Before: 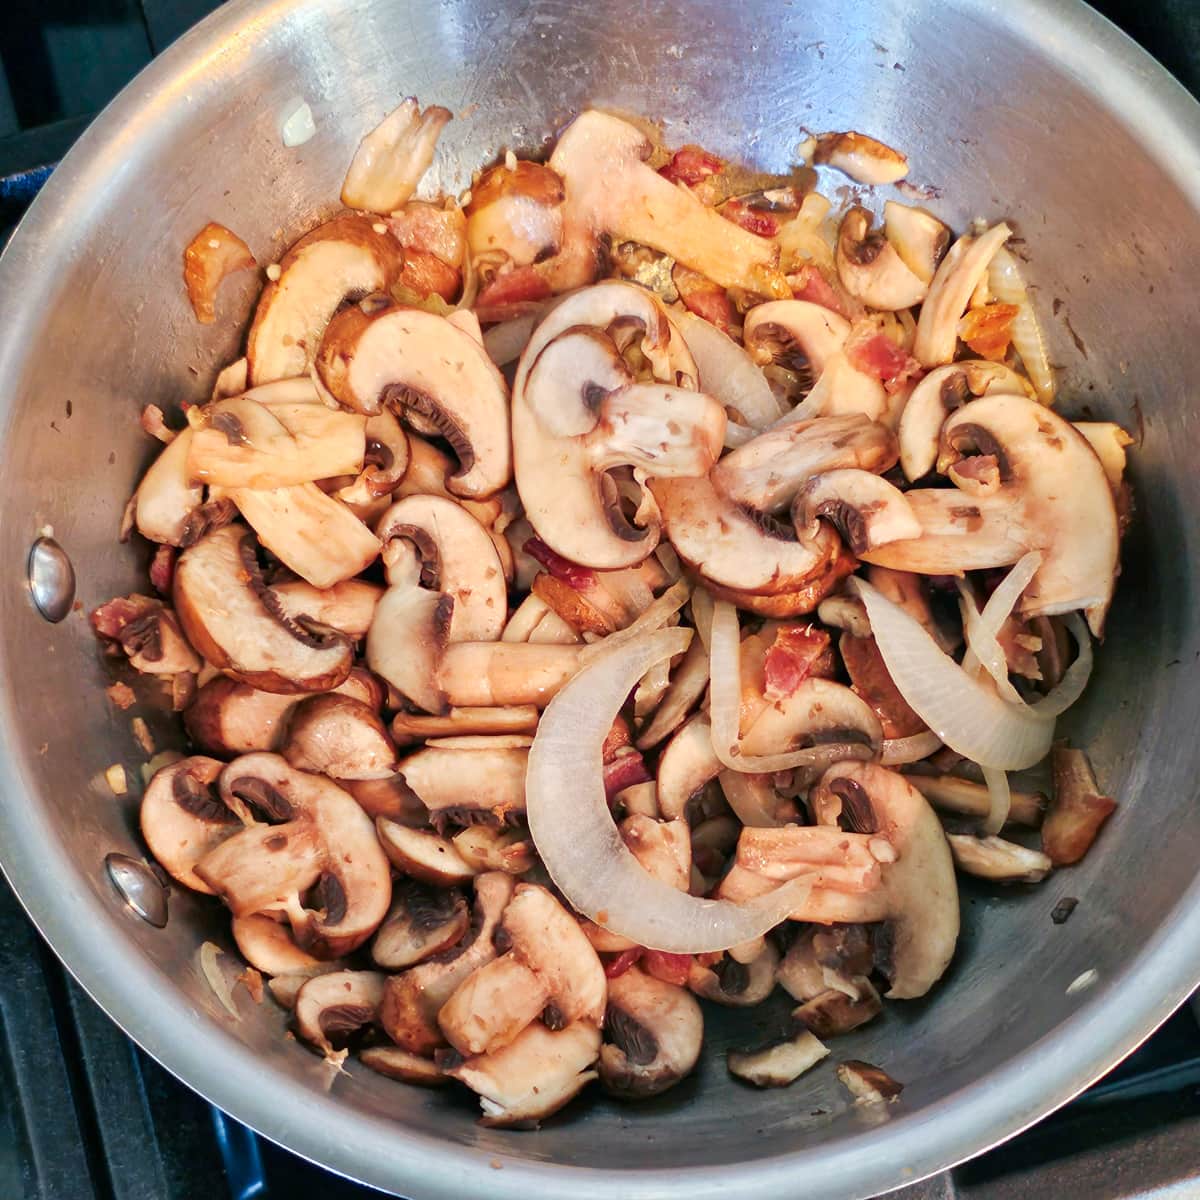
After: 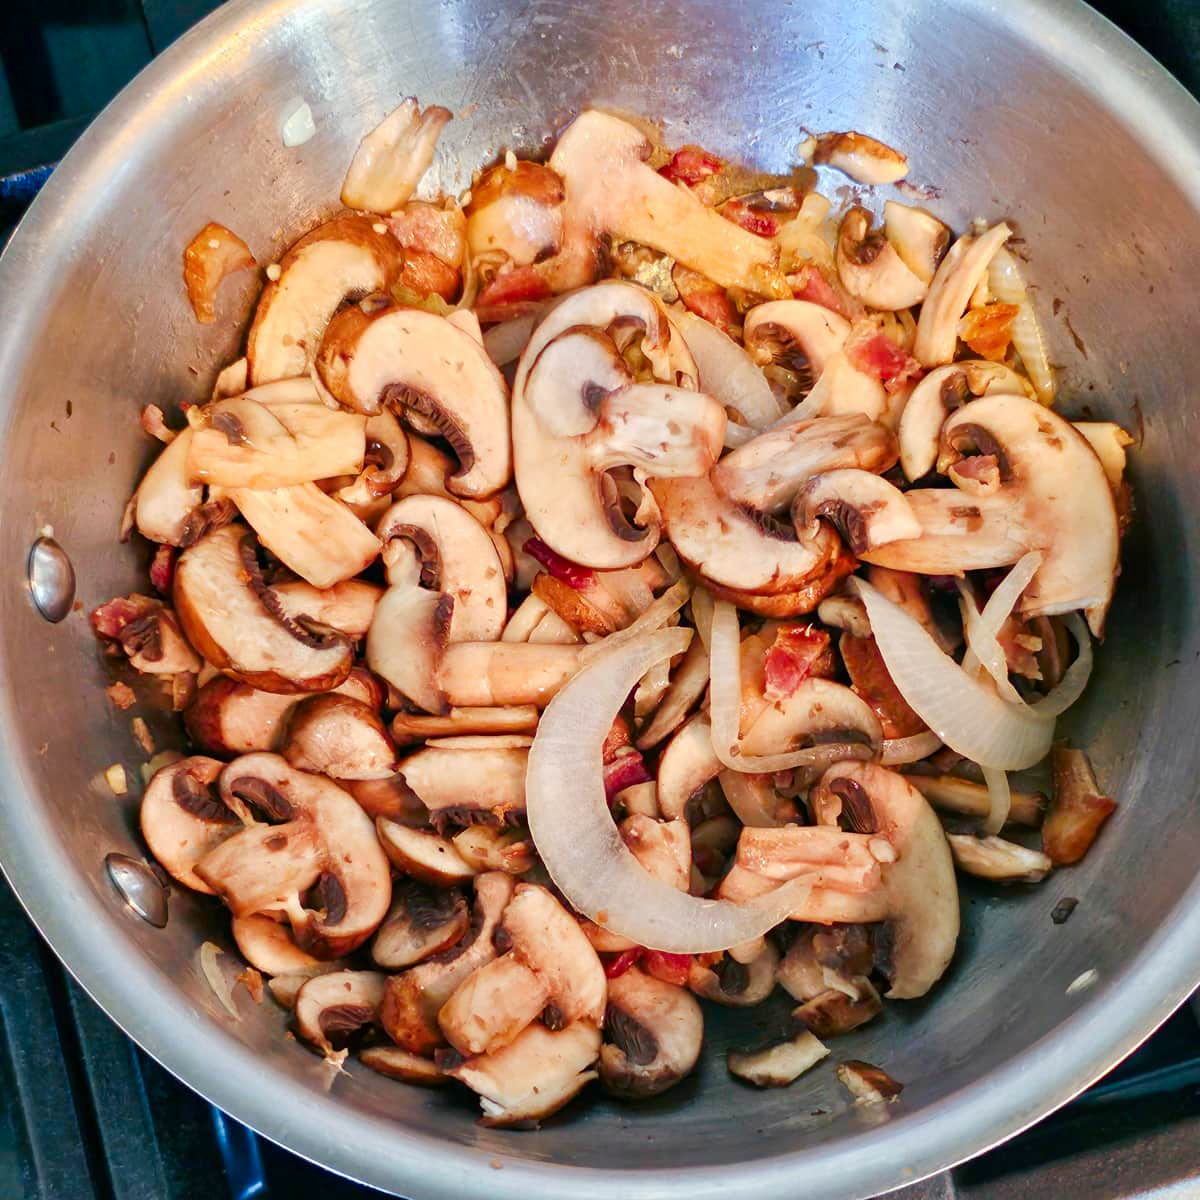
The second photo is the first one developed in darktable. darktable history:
color balance rgb: perceptual saturation grading › global saturation 20%, perceptual saturation grading › highlights -24.865%, perceptual saturation grading › shadows 25.469%, global vibrance 9.333%
